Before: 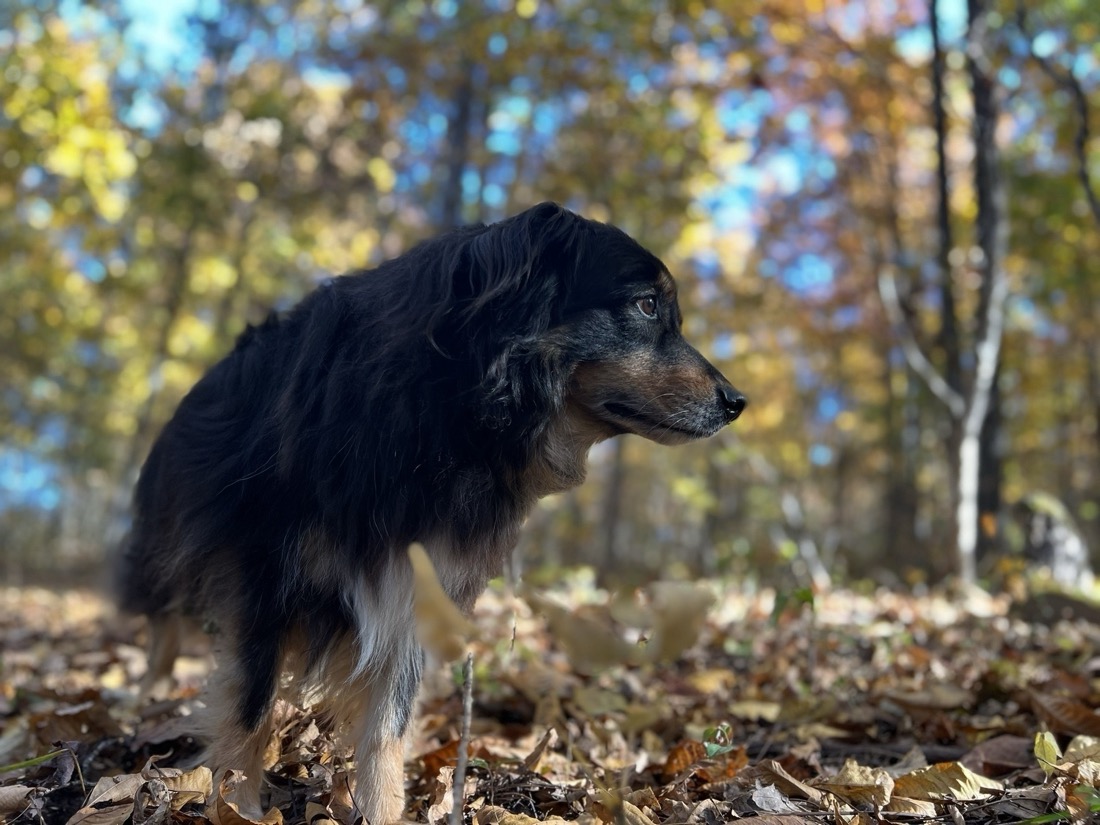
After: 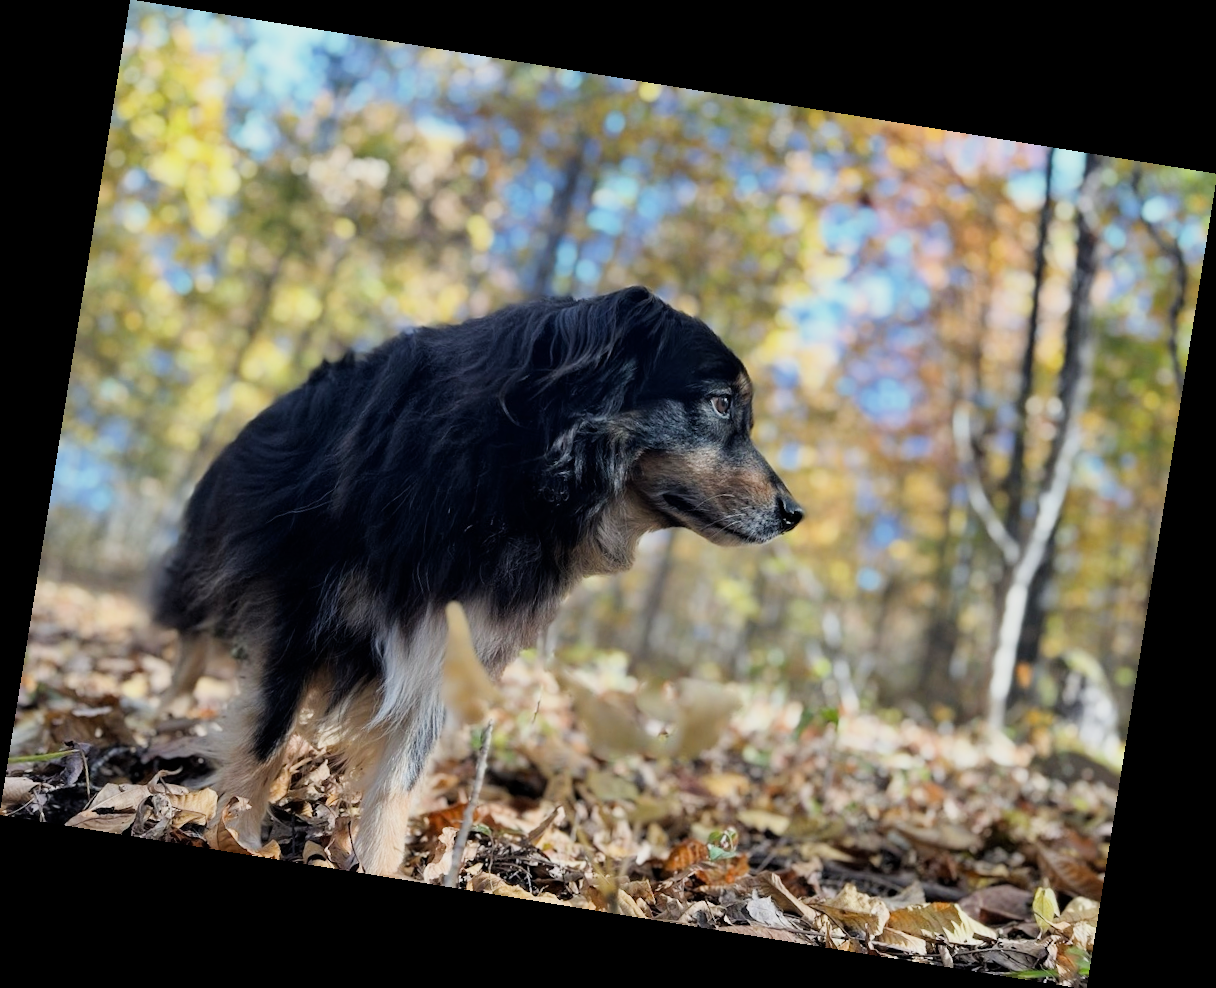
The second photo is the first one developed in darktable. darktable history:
exposure: black level correction 0, exposure 1.1 EV, compensate highlight preservation false
filmic rgb: black relative exposure -6.98 EV, white relative exposure 5.63 EV, hardness 2.86
color zones: curves: ch0 [(0, 0.5) (0.143, 0.5) (0.286, 0.5) (0.429, 0.5) (0.571, 0.5) (0.714, 0.476) (0.857, 0.5) (1, 0.5)]; ch2 [(0, 0.5) (0.143, 0.5) (0.286, 0.5) (0.429, 0.5) (0.571, 0.5) (0.714, 0.487) (0.857, 0.5) (1, 0.5)]
rotate and perspective: rotation 9.12°, automatic cropping off
